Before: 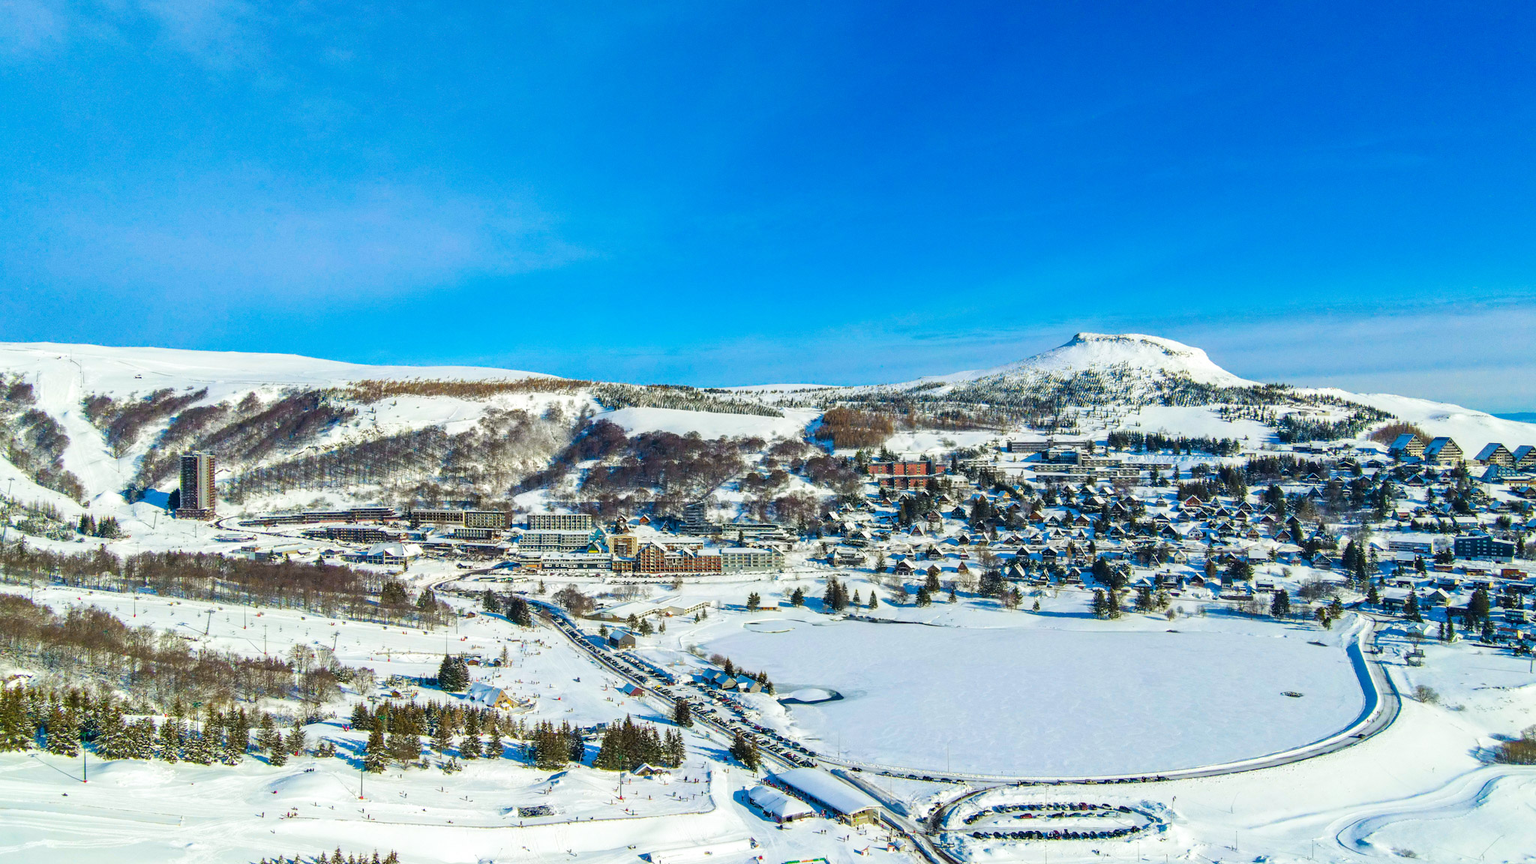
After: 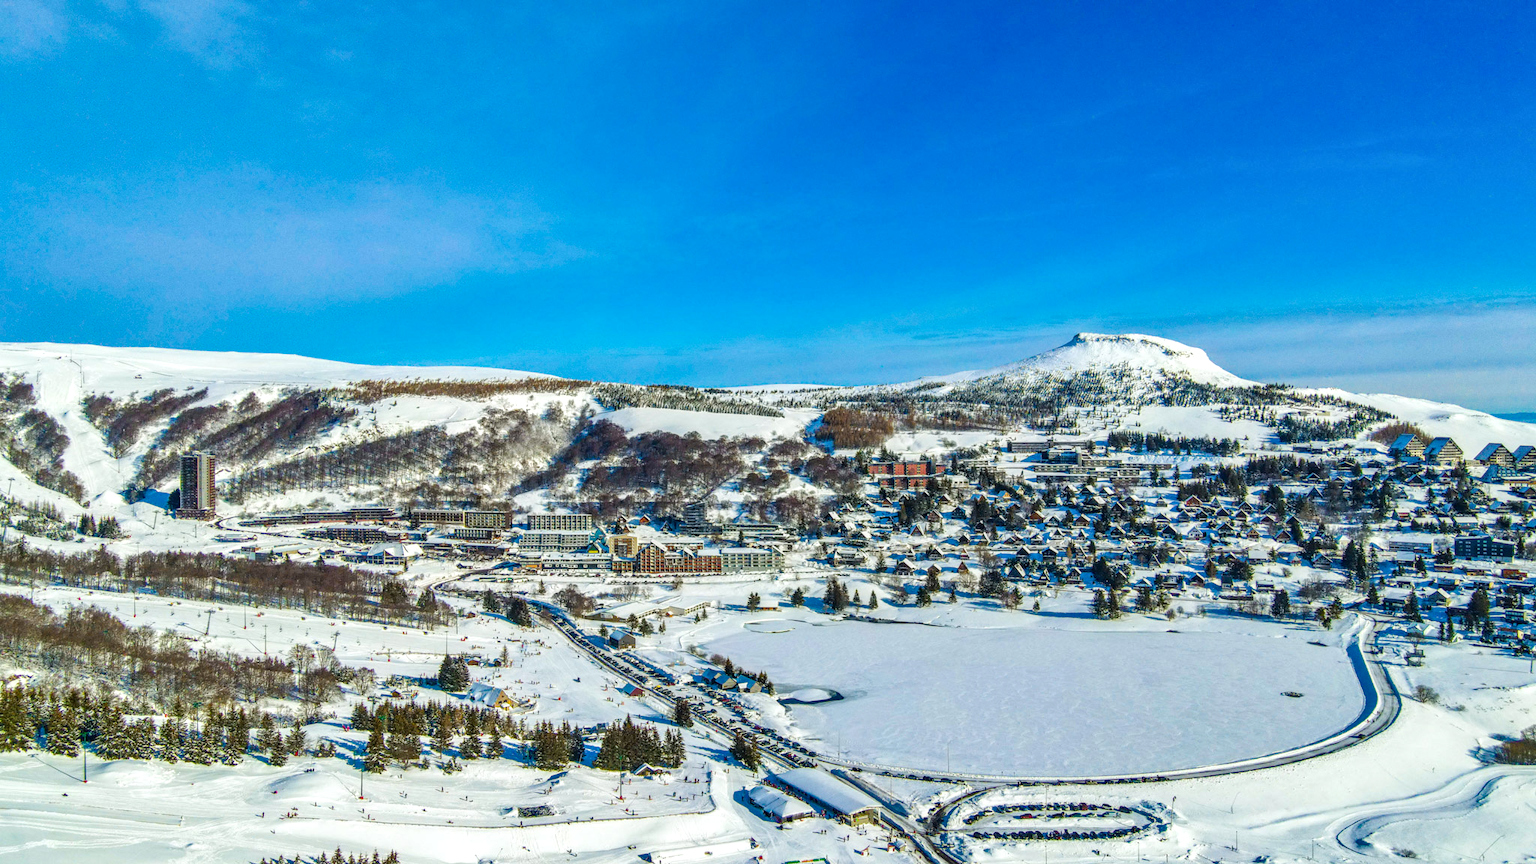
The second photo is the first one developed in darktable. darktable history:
shadows and highlights: shadows 47.91, highlights -42.73, soften with gaussian
local contrast: on, module defaults
